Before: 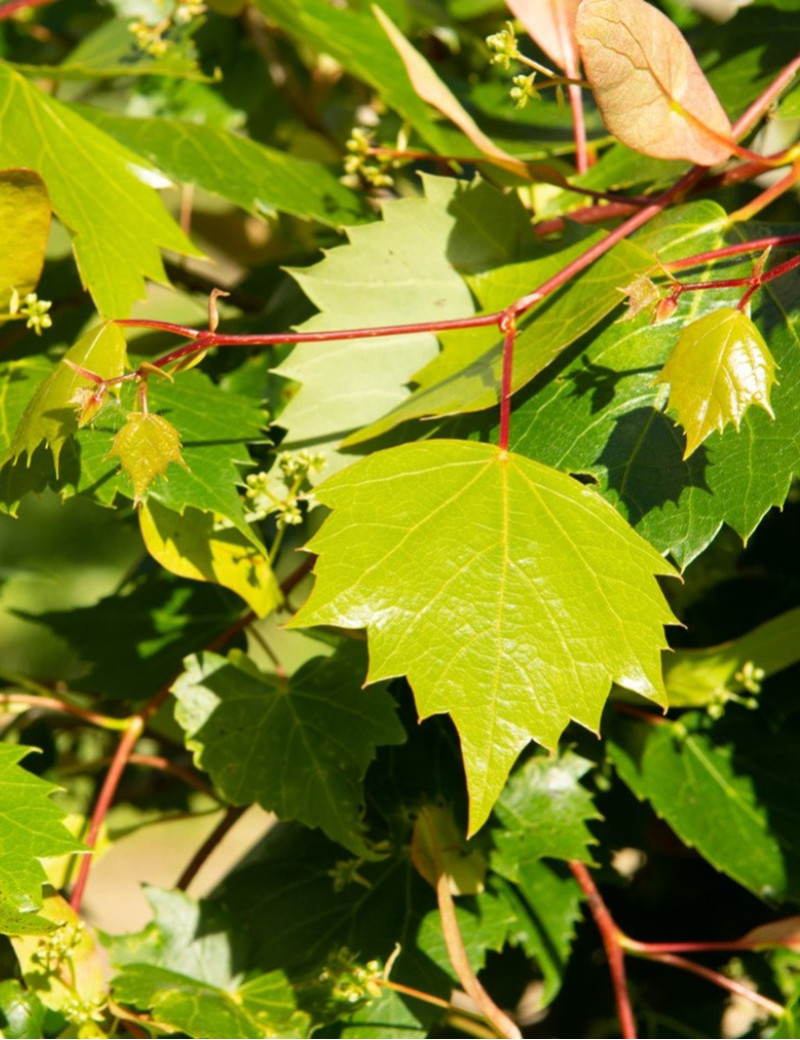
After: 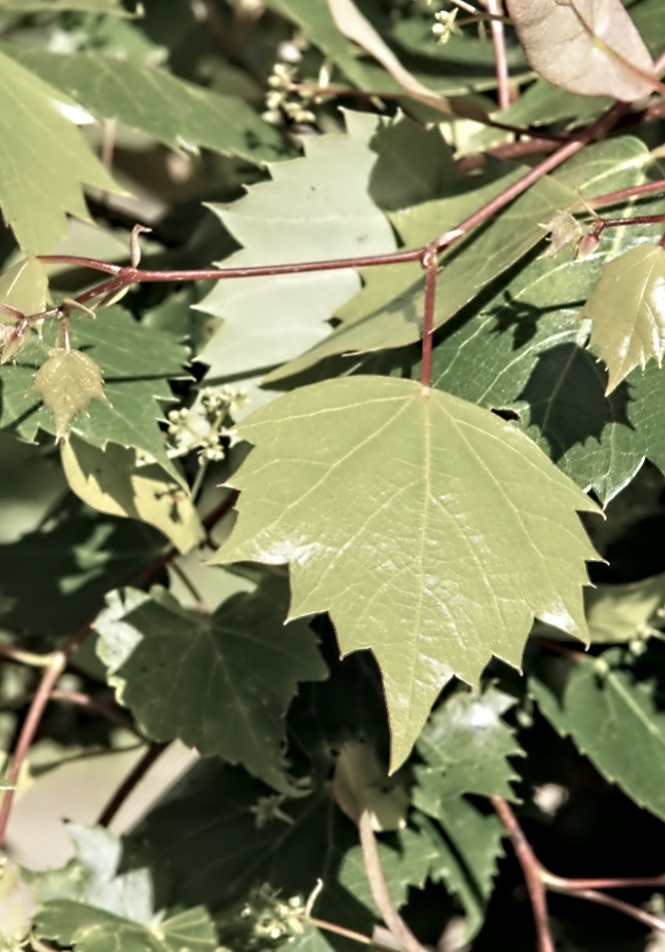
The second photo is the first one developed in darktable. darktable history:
crop: left 9.818%, top 6.215%, right 6.938%, bottom 2.238%
color calibration: illuminant as shot in camera, x 0.358, y 0.373, temperature 4628.91 K
color zones: curves: ch0 [(0, 0.6) (0.129, 0.508) (0.193, 0.483) (0.429, 0.5) (0.571, 0.5) (0.714, 0.5) (0.857, 0.5) (1, 0.6)]; ch1 [(0, 0.481) (0.112, 0.245) (0.213, 0.223) (0.429, 0.233) (0.571, 0.231) (0.683, 0.242) (0.857, 0.296) (1, 0.481)]
contrast equalizer: y [[0.5, 0.542, 0.583, 0.625, 0.667, 0.708], [0.5 ×6], [0.5 ×6], [0, 0.033, 0.067, 0.1, 0.133, 0.167], [0, 0.05, 0.1, 0.15, 0.2, 0.25]]
